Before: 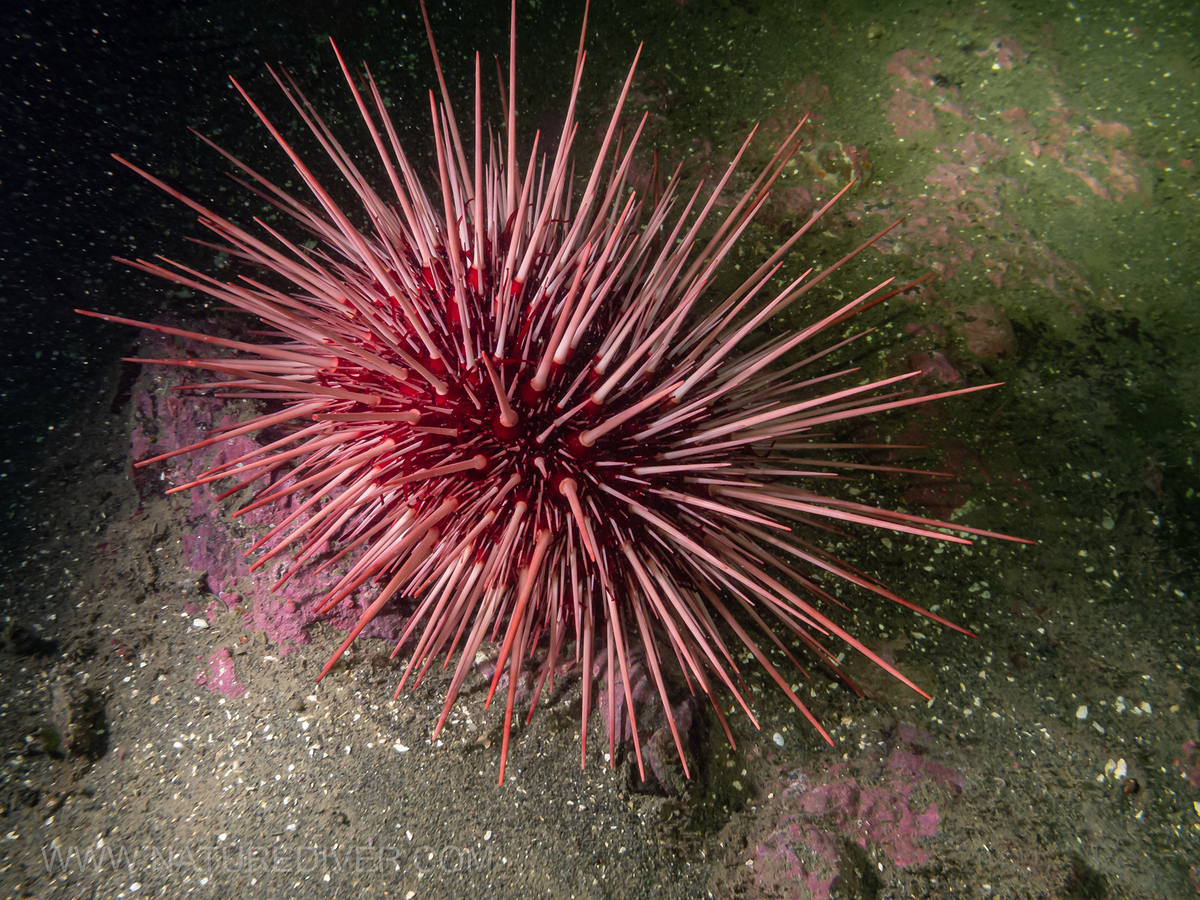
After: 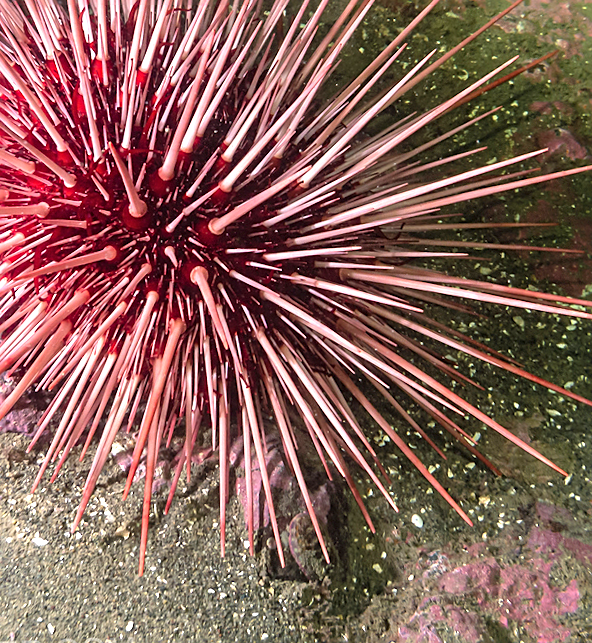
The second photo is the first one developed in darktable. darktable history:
rotate and perspective: rotation -1.77°, lens shift (horizontal) 0.004, automatic cropping off
crop: left 31.379%, top 24.658%, right 20.326%, bottom 6.628%
sharpen: on, module defaults
exposure: black level correction 0, exposure 1.1 EV, compensate exposure bias true, compensate highlight preservation false
